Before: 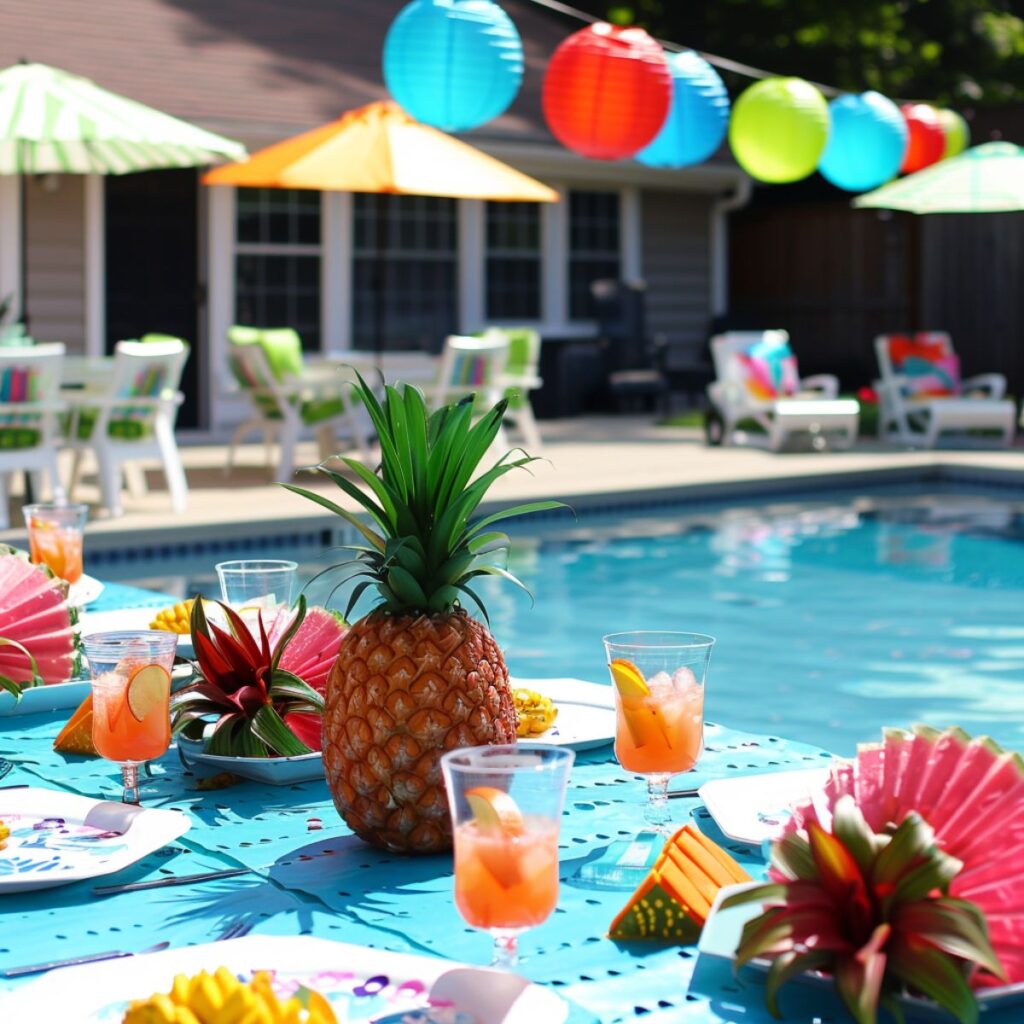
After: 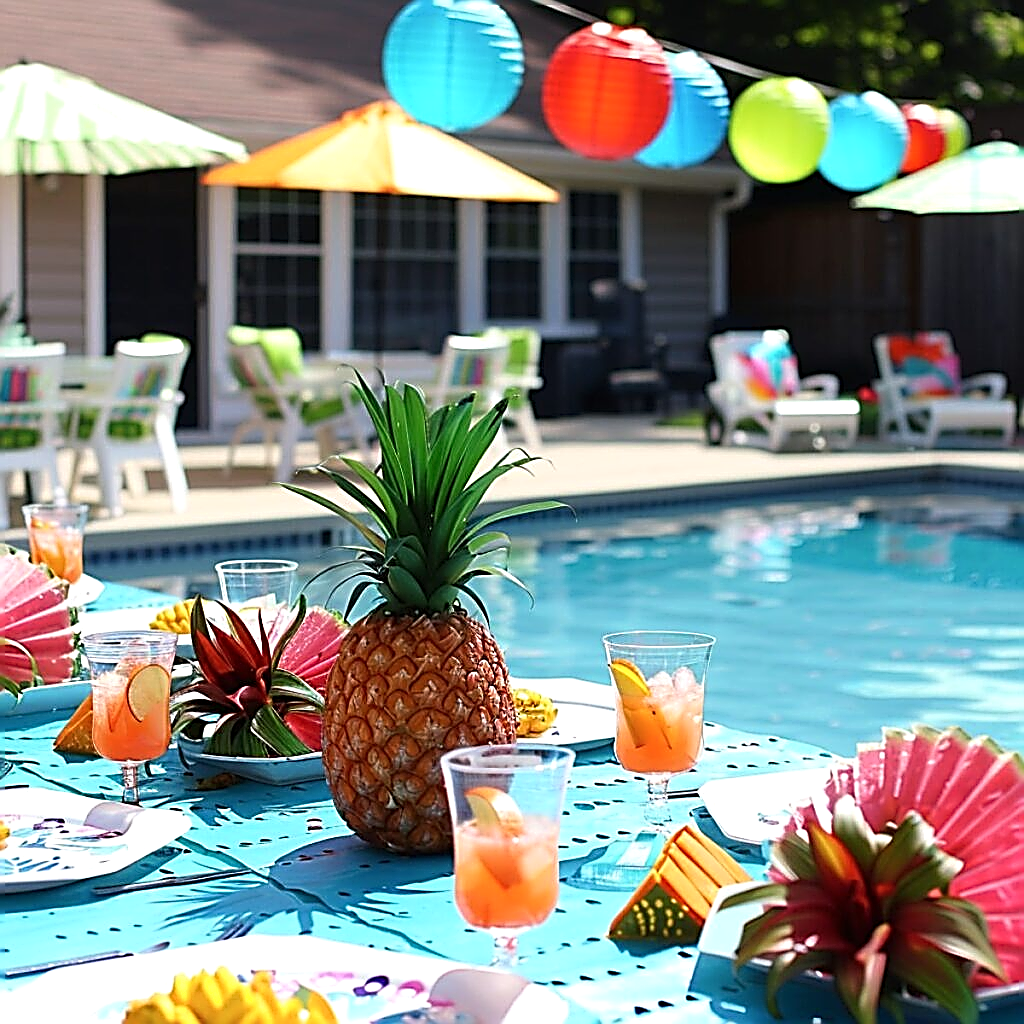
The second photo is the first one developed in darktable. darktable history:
shadows and highlights: shadows -11.49, white point adjustment 4.05, highlights 28.98
sharpen: amount 2
